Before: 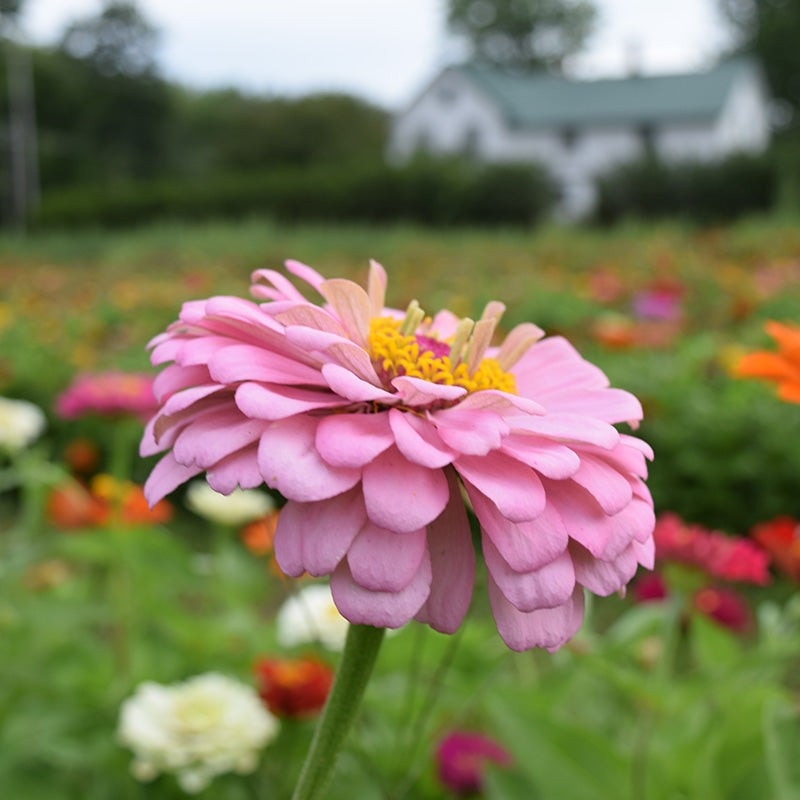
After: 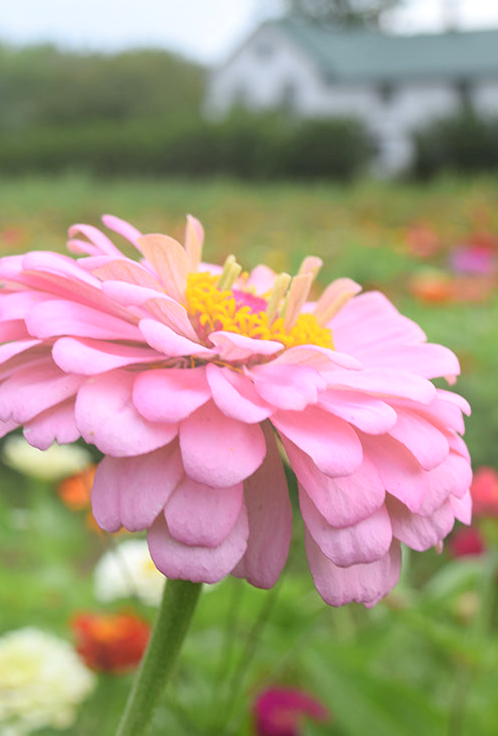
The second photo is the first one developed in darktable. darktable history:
exposure: exposure 0.127 EV, compensate highlight preservation false
crop and rotate: left 22.918%, top 5.629%, right 14.711%, bottom 2.247%
local contrast: detail 110%
bloom: on, module defaults
